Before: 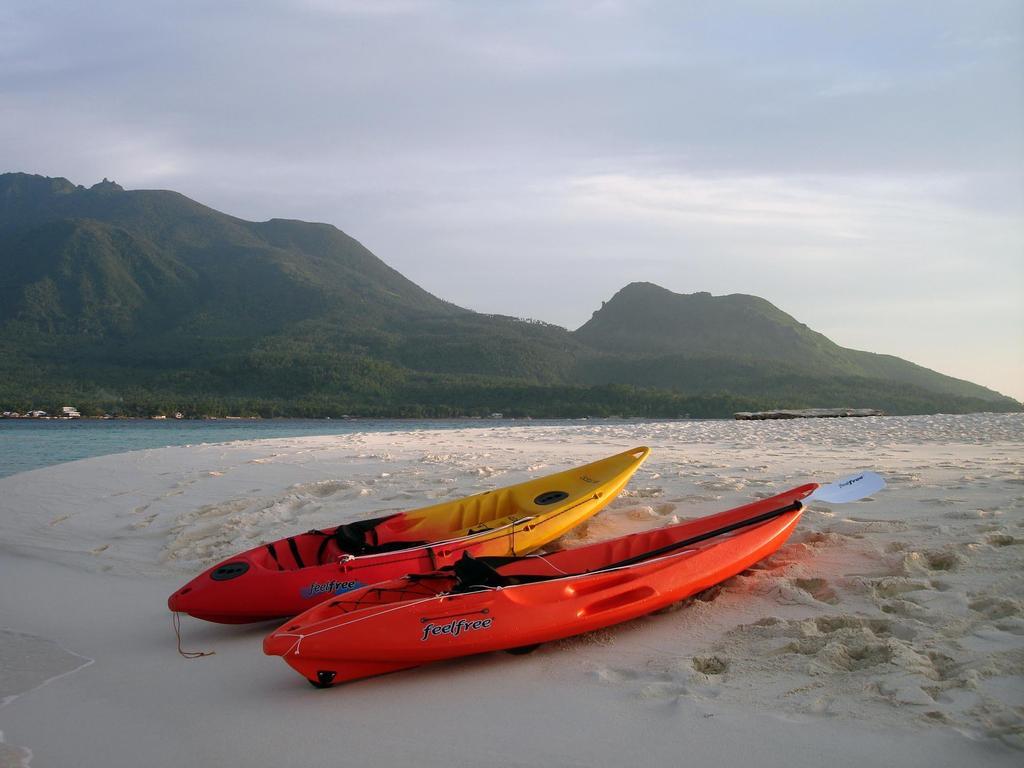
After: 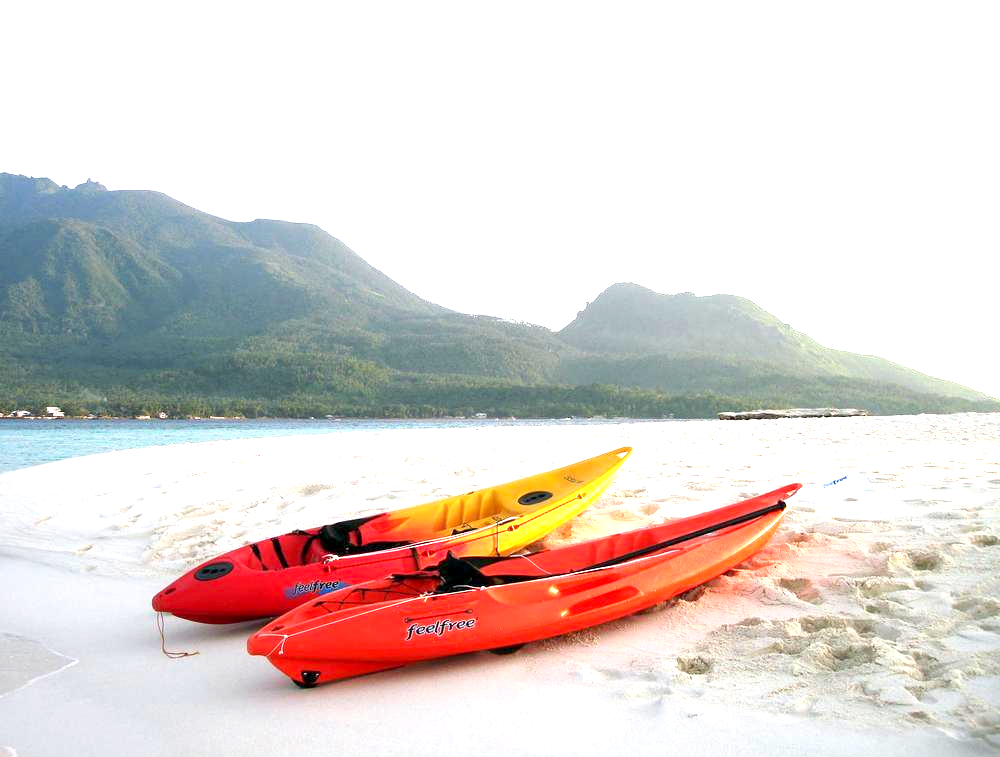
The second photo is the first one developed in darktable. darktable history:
crop and rotate: left 1.594%, right 0.7%, bottom 1.415%
exposure: black level correction 0.001, exposure 1.999 EV, compensate highlight preservation false
